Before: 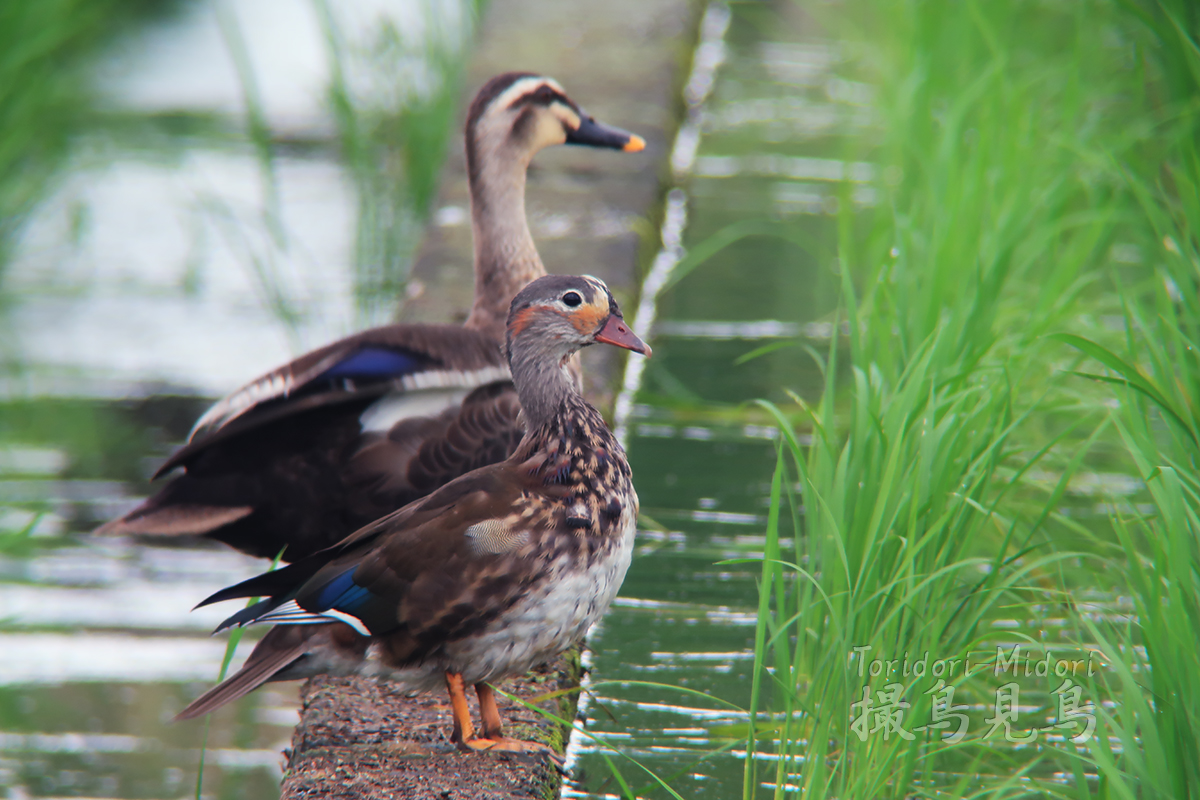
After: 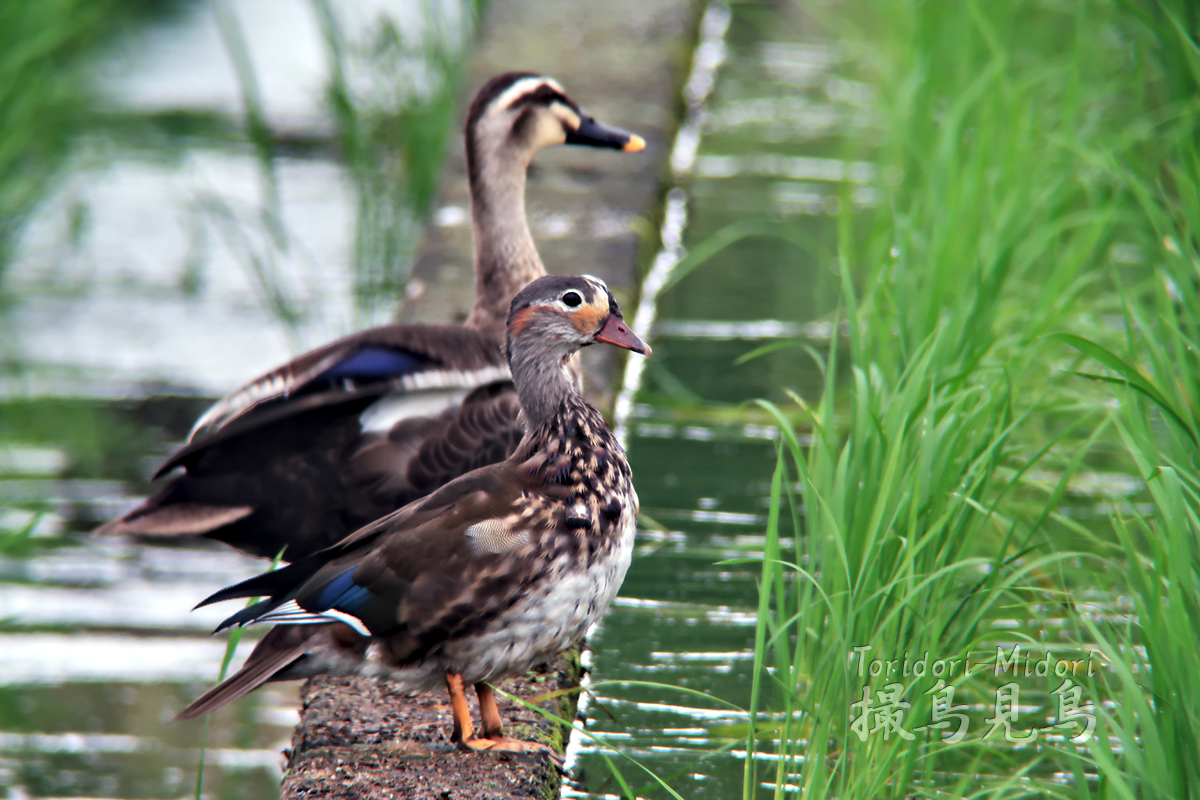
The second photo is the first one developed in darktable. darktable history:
shadows and highlights: shadows 39.51, highlights -54.97, low approximation 0.01, soften with gaussian
contrast equalizer: y [[0.511, 0.558, 0.631, 0.632, 0.559, 0.512], [0.5 ×6], [0.507, 0.559, 0.627, 0.644, 0.647, 0.647], [0 ×6], [0 ×6]]
